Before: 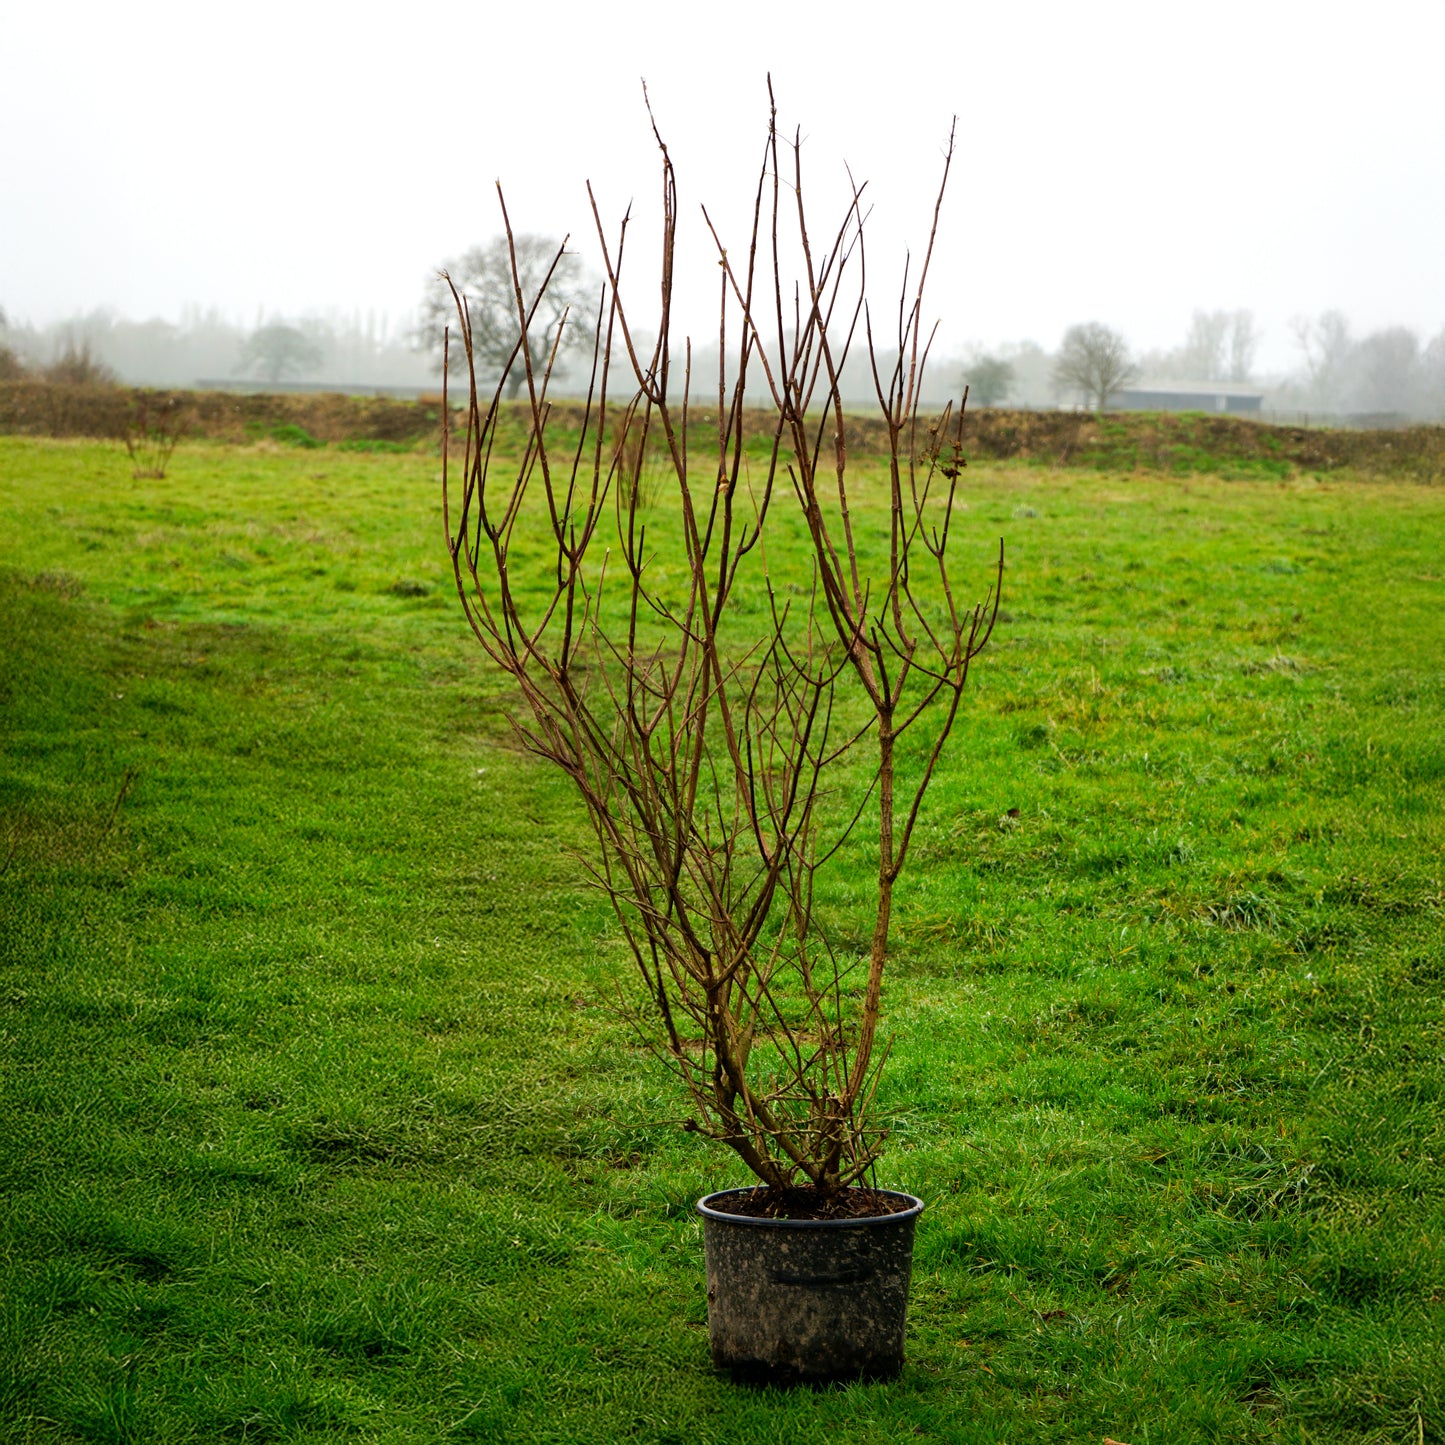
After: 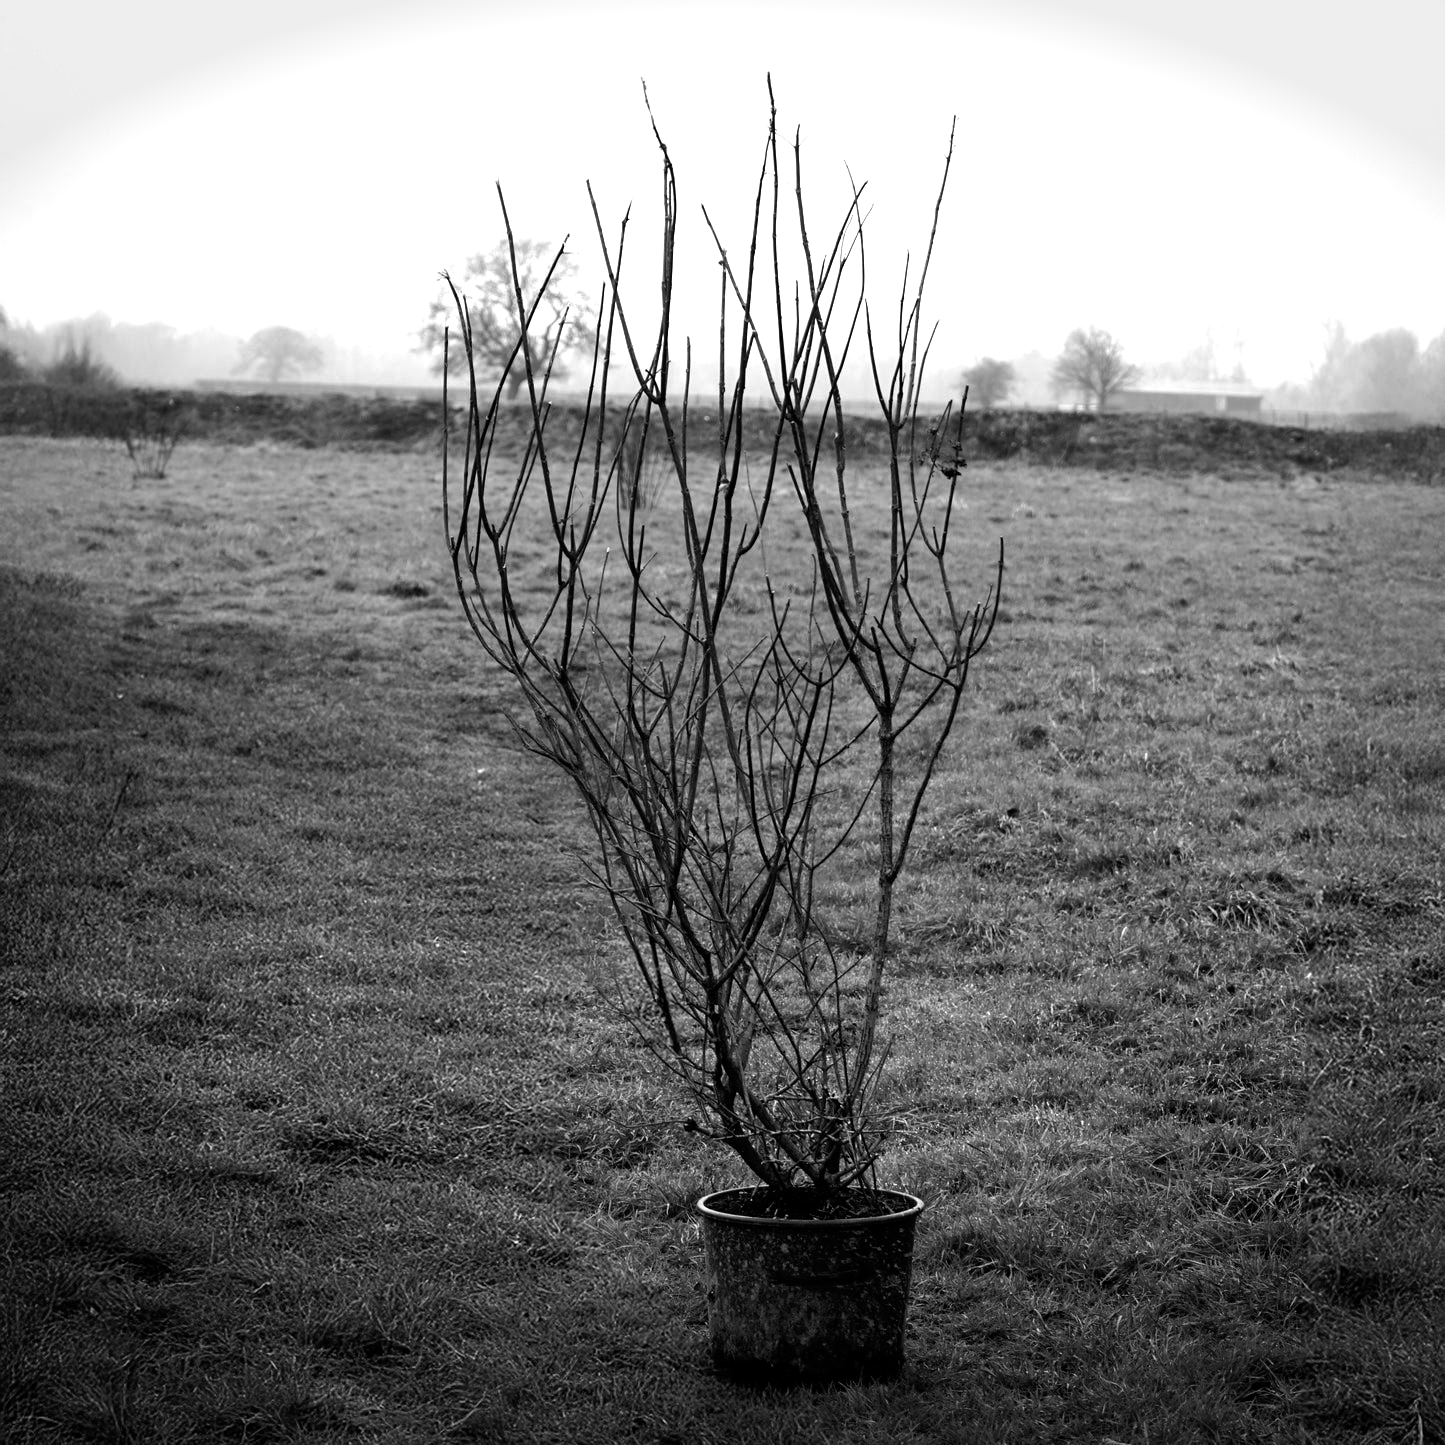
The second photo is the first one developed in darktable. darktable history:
color calibration: output gray [0.267, 0.423, 0.261, 0], x 0.367, y 0.376, temperature 4371.37 K
color balance rgb: linear chroma grading › highlights 99.736%, linear chroma grading › global chroma 23.485%, perceptual saturation grading › global saturation 36.52%, perceptual saturation grading › shadows 35.794%, hue shift -147.24°, contrast 35.004%, saturation formula JzAzBz (2021)
vignetting: fall-off start 100.15%, width/height ratio 1.303
color zones: curves: ch0 [(0.004, 0.306) (0.107, 0.448) (0.252, 0.656) (0.41, 0.398) (0.595, 0.515) (0.768, 0.628)]; ch1 [(0.07, 0.323) (0.151, 0.452) (0.252, 0.608) (0.346, 0.221) (0.463, 0.189) (0.61, 0.368) (0.735, 0.395) (0.921, 0.412)]; ch2 [(0, 0.476) (0.132, 0.512) (0.243, 0.512) (0.397, 0.48) (0.522, 0.376) (0.634, 0.536) (0.761, 0.46)]
contrast brightness saturation: saturation -0.063
